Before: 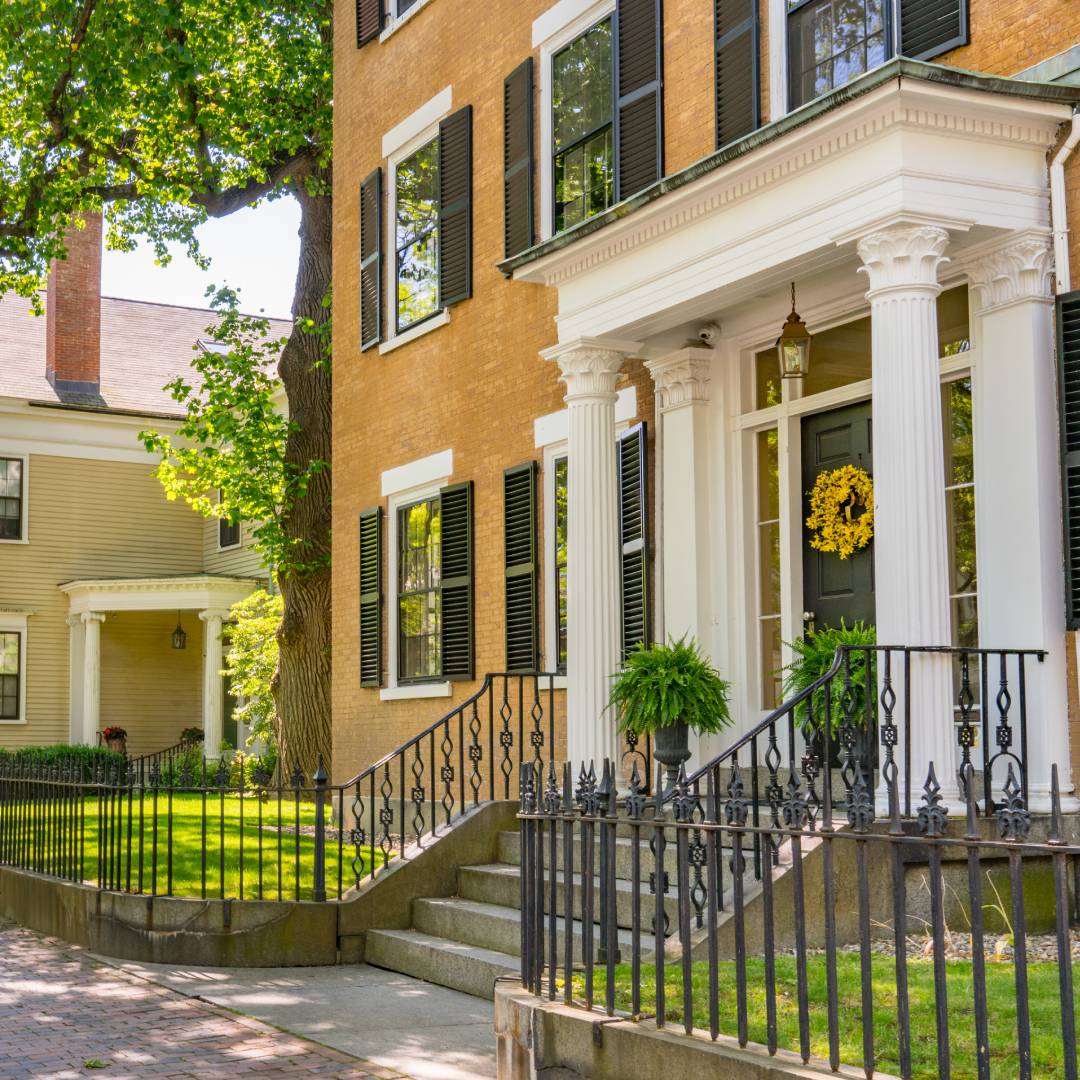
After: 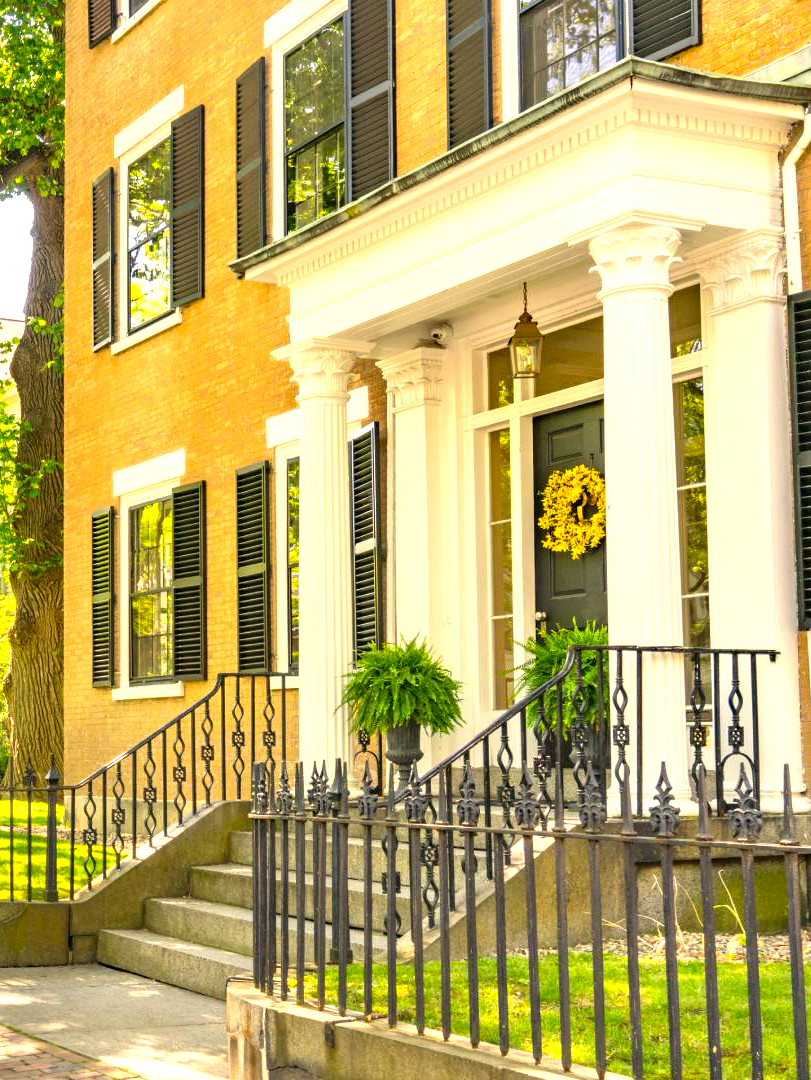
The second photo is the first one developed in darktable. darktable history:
color correction: highlights a* 2.45, highlights b* 23.16
crop and rotate: left 24.89%
exposure: exposure 1 EV, compensate highlight preservation false
